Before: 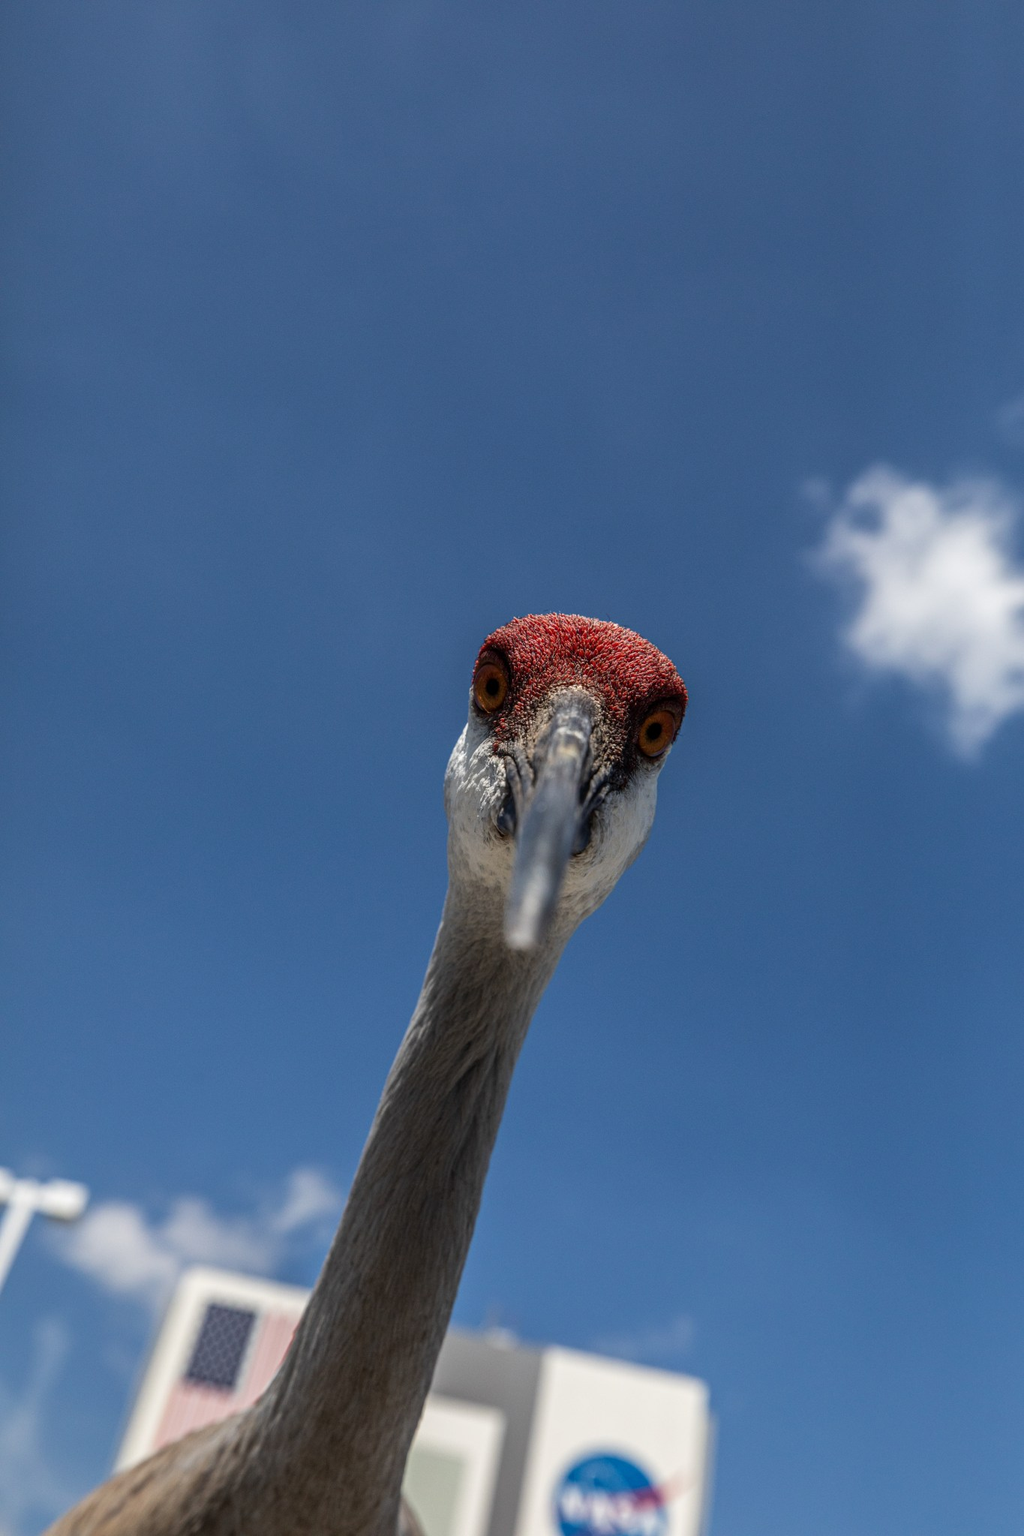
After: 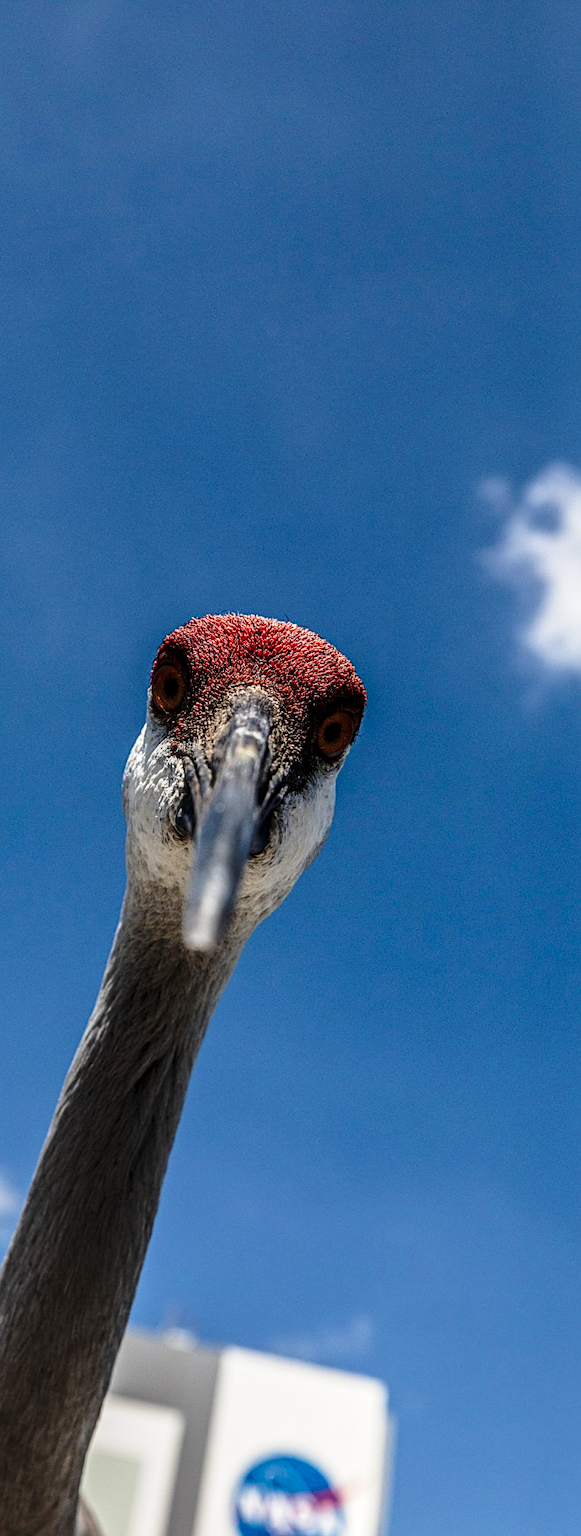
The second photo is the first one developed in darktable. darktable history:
crop: left 31.481%, top 0.01%, right 11.797%
exposure: exposure -0.019 EV, compensate highlight preservation false
sharpen: on, module defaults
local contrast: highlights 56%, shadows 51%, detail 130%, midtone range 0.455
tone curve: curves: ch0 [(0, 0.032) (0.078, 0.052) (0.236, 0.168) (0.43, 0.472) (0.508, 0.566) (0.66, 0.754) (0.79, 0.883) (0.994, 0.974)]; ch1 [(0, 0) (0.161, 0.092) (0.35, 0.33) (0.379, 0.401) (0.456, 0.456) (0.508, 0.501) (0.547, 0.531) (0.573, 0.563) (0.625, 0.602) (0.718, 0.734) (1, 1)]; ch2 [(0, 0) (0.369, 0.427) (0.44, 0.434) (0.502, 0.501) (0.54, 0.537) (0.586, 0.59) (0.621, 0.604) (1, 1)], preserve colors none
